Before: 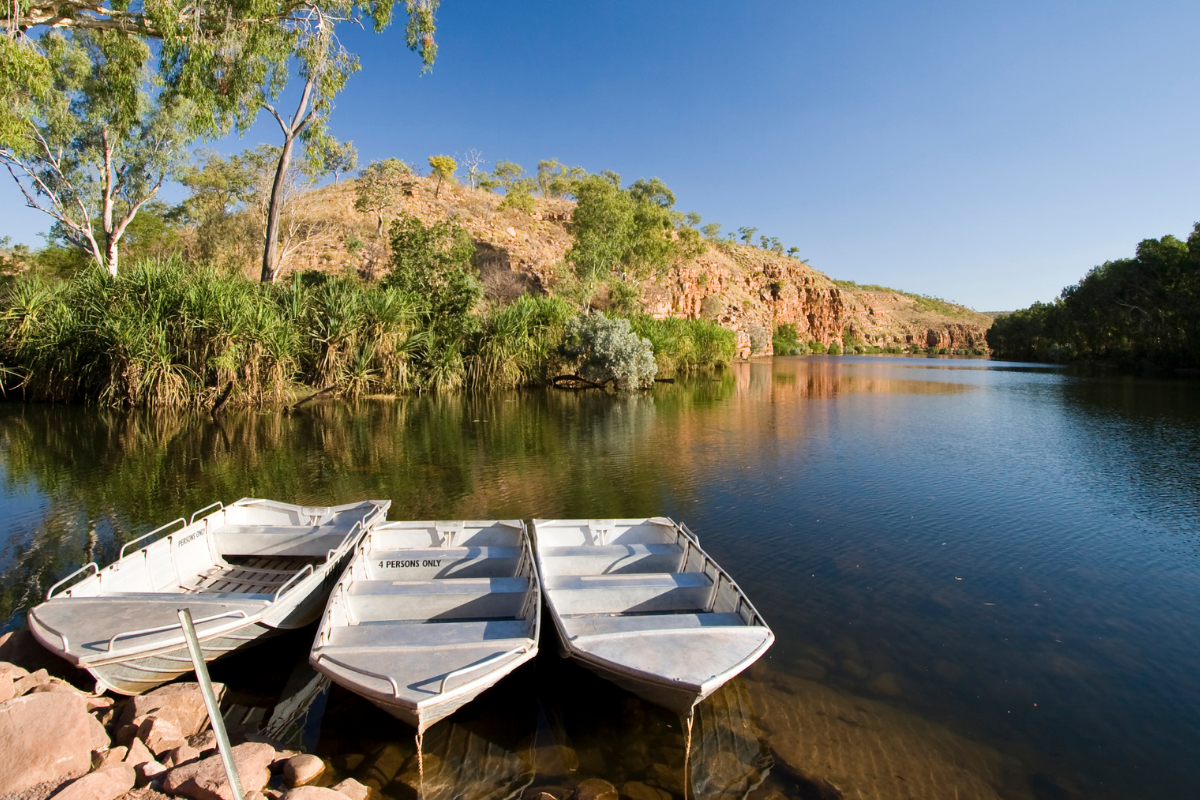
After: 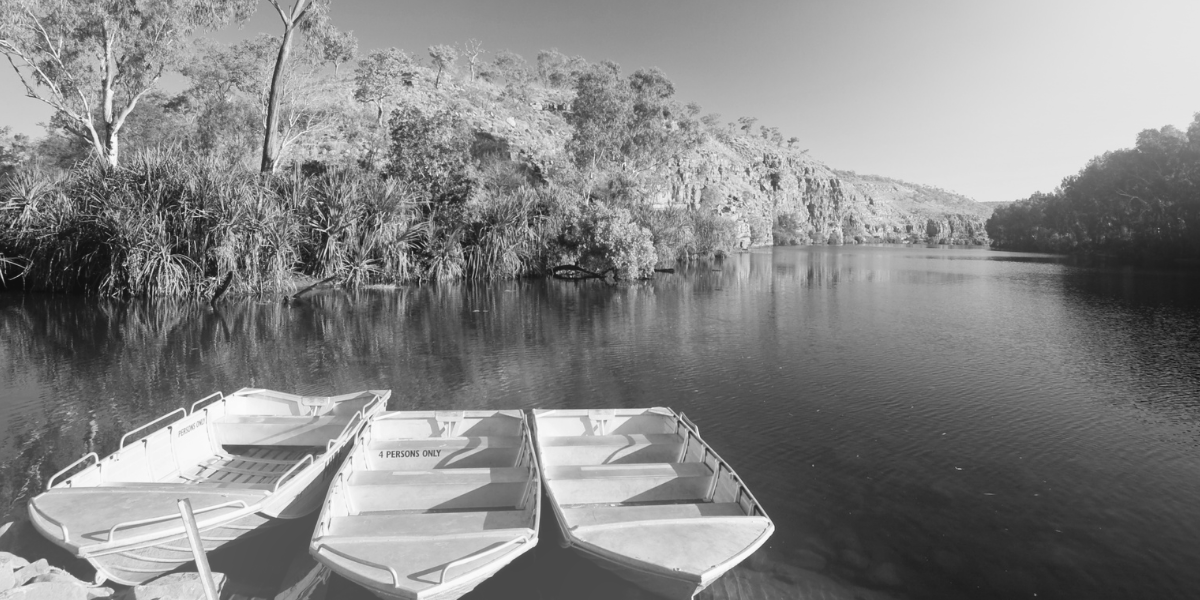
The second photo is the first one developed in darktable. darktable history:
bloom: on, module defaults
crop: top 13.819%, bottom 11.169%
monochrome: a 32, b 64, size 2.3
